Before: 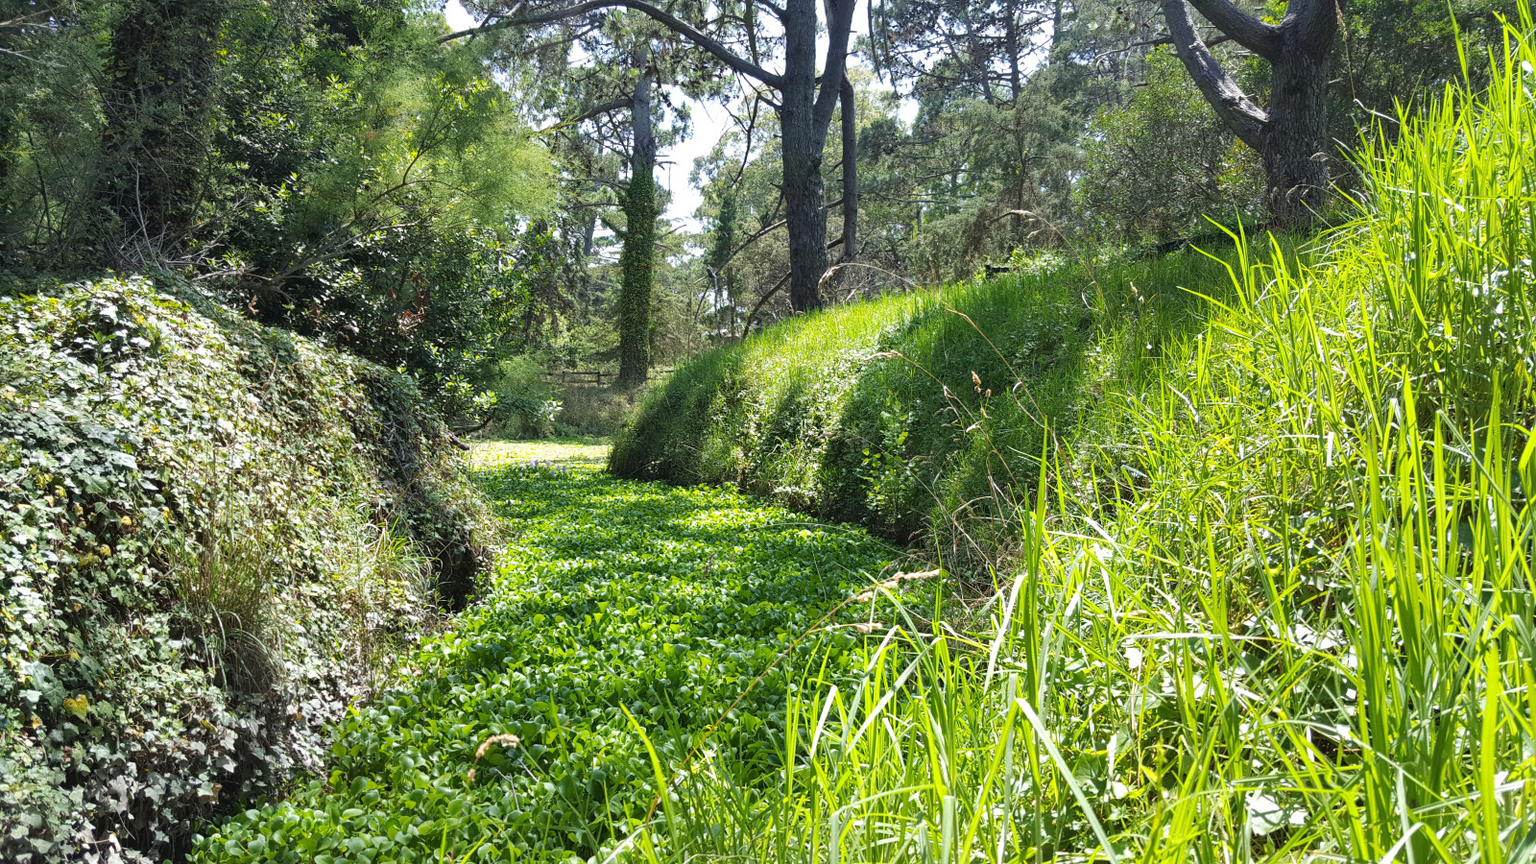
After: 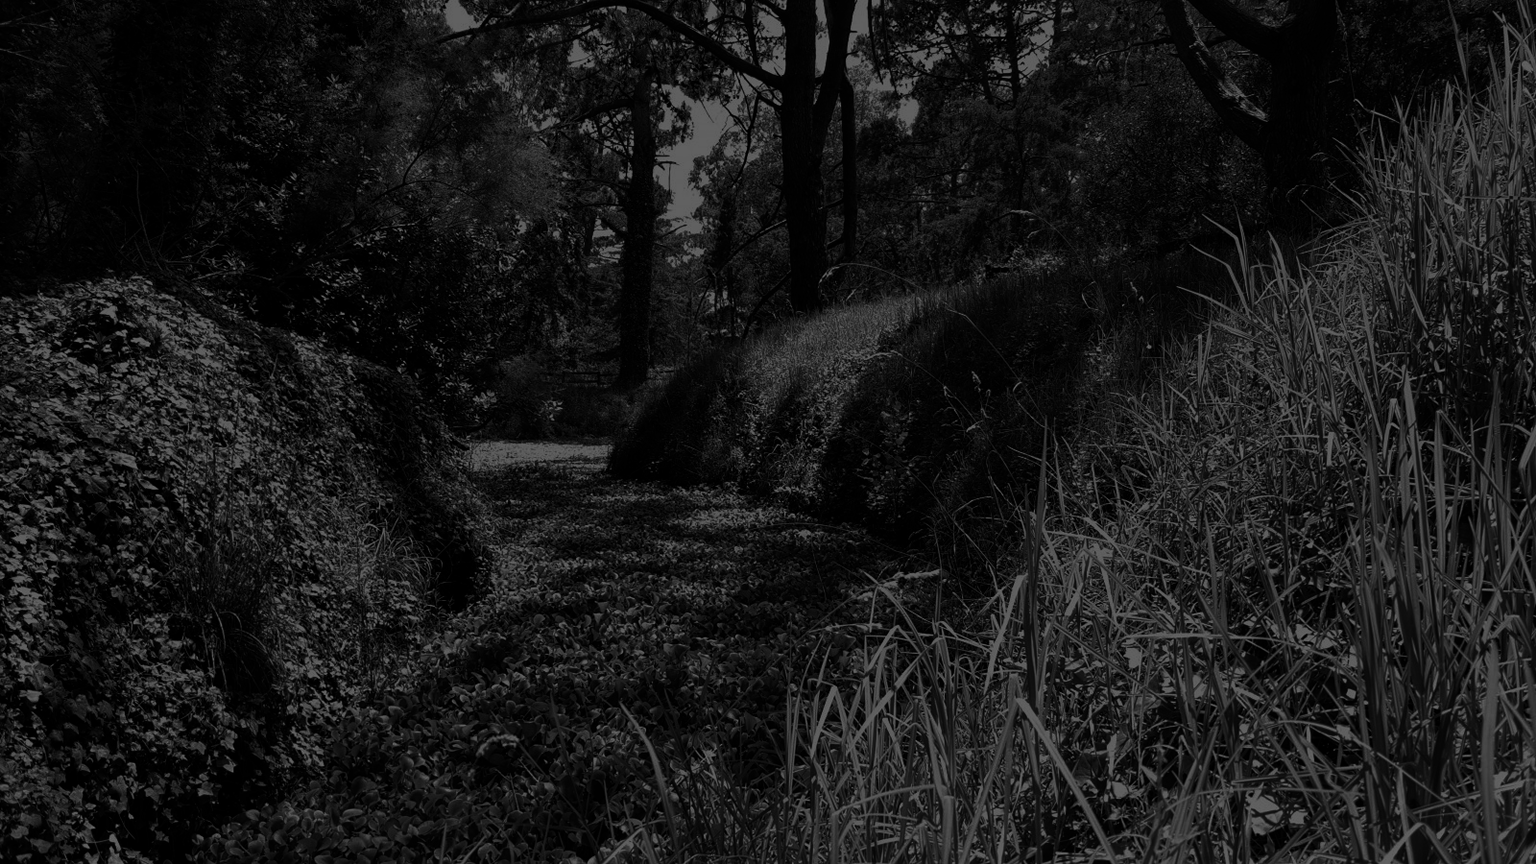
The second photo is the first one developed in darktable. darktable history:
contrast brightness saturation: contrast 0.02, brightness -1, saturation -1
exposure: black level correction -0.036, exposure -0.497 EV
